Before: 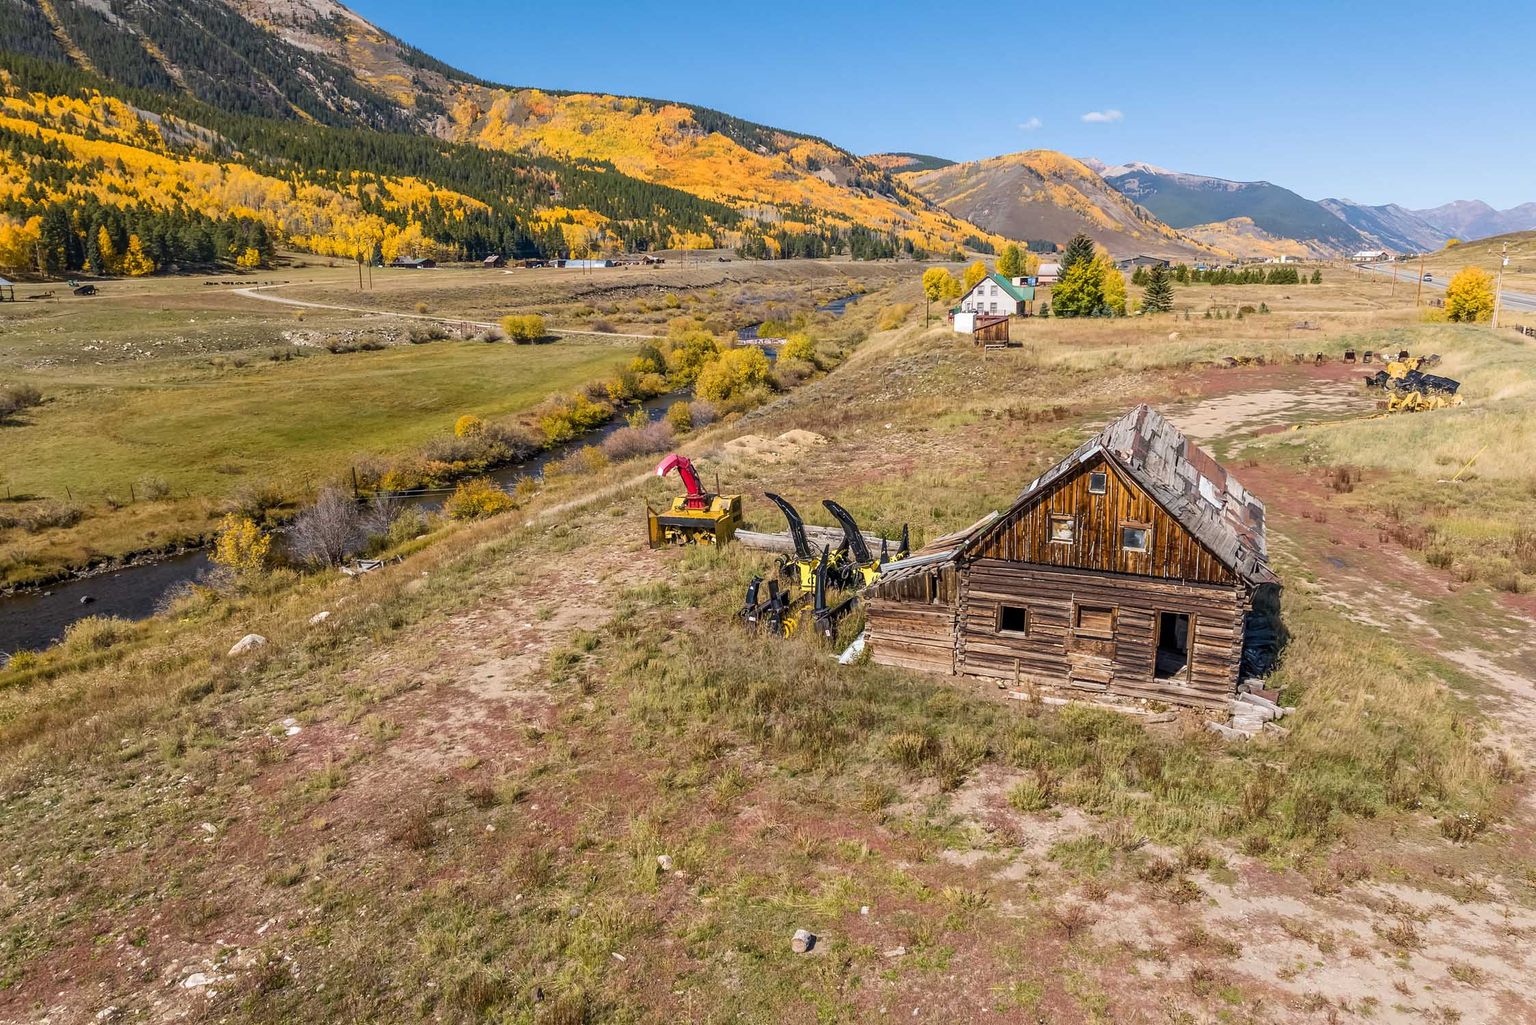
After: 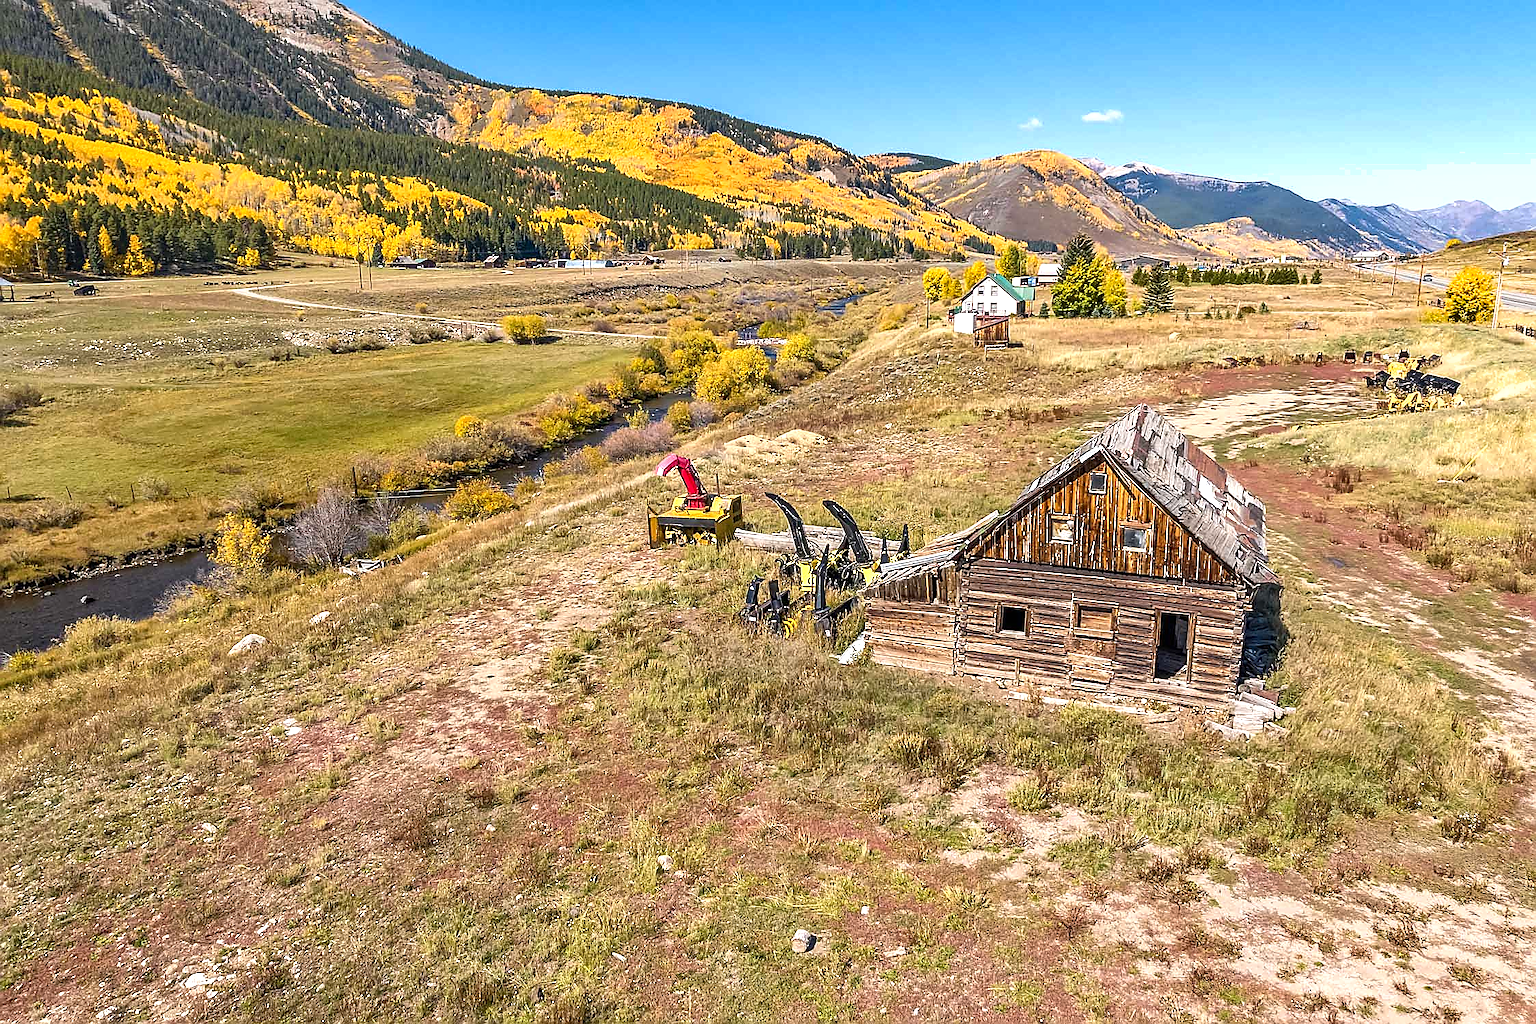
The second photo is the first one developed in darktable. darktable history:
sharpen: radius 1.4, amount 1.25, threshold 0.7
shadows and highlights: shadows 43.71, white point adjustment -1.46, soften with gaussian
exposure: black level correction 0, exposure 0.7 EV, compensate exposure bias true, compensate highlight preservation false
